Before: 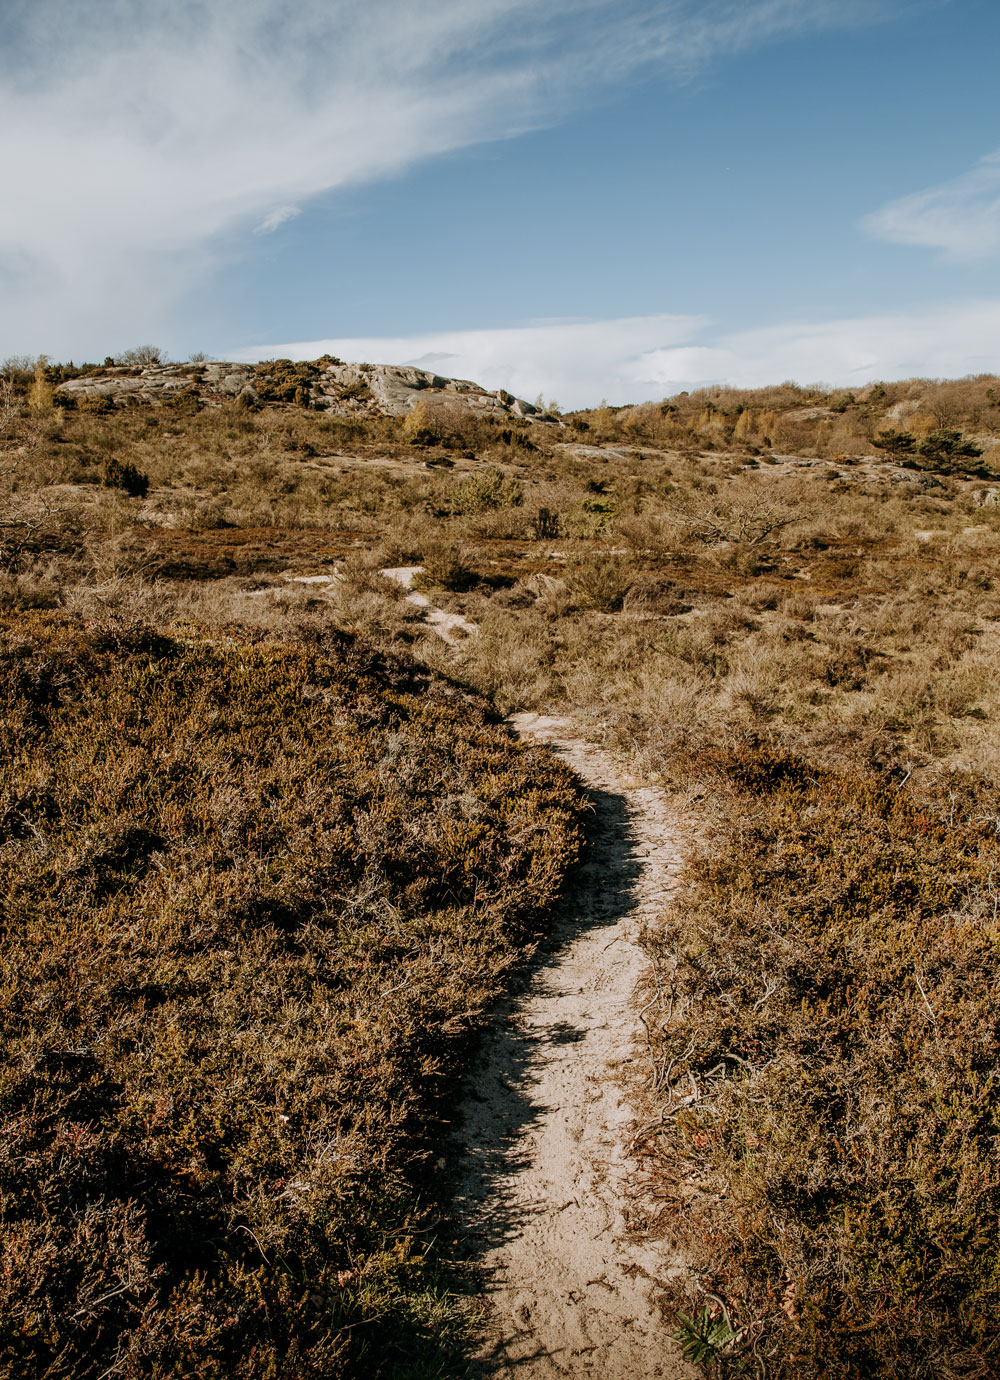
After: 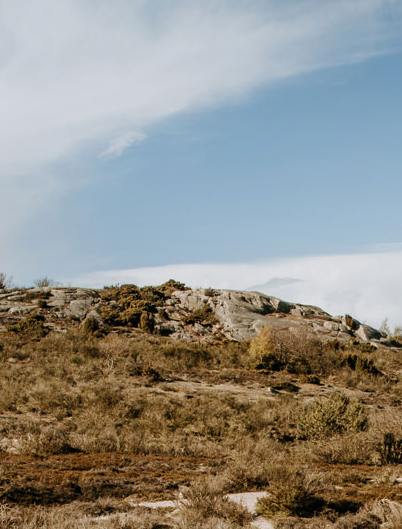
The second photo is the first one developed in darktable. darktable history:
crop: left 15.599%, top 5.446%, right 44.19%, bottom 56.172%
shadows and highlights: shadows -22.3, highlights 45.47, highlights color adjustment 78.67%, soften with gaussian
